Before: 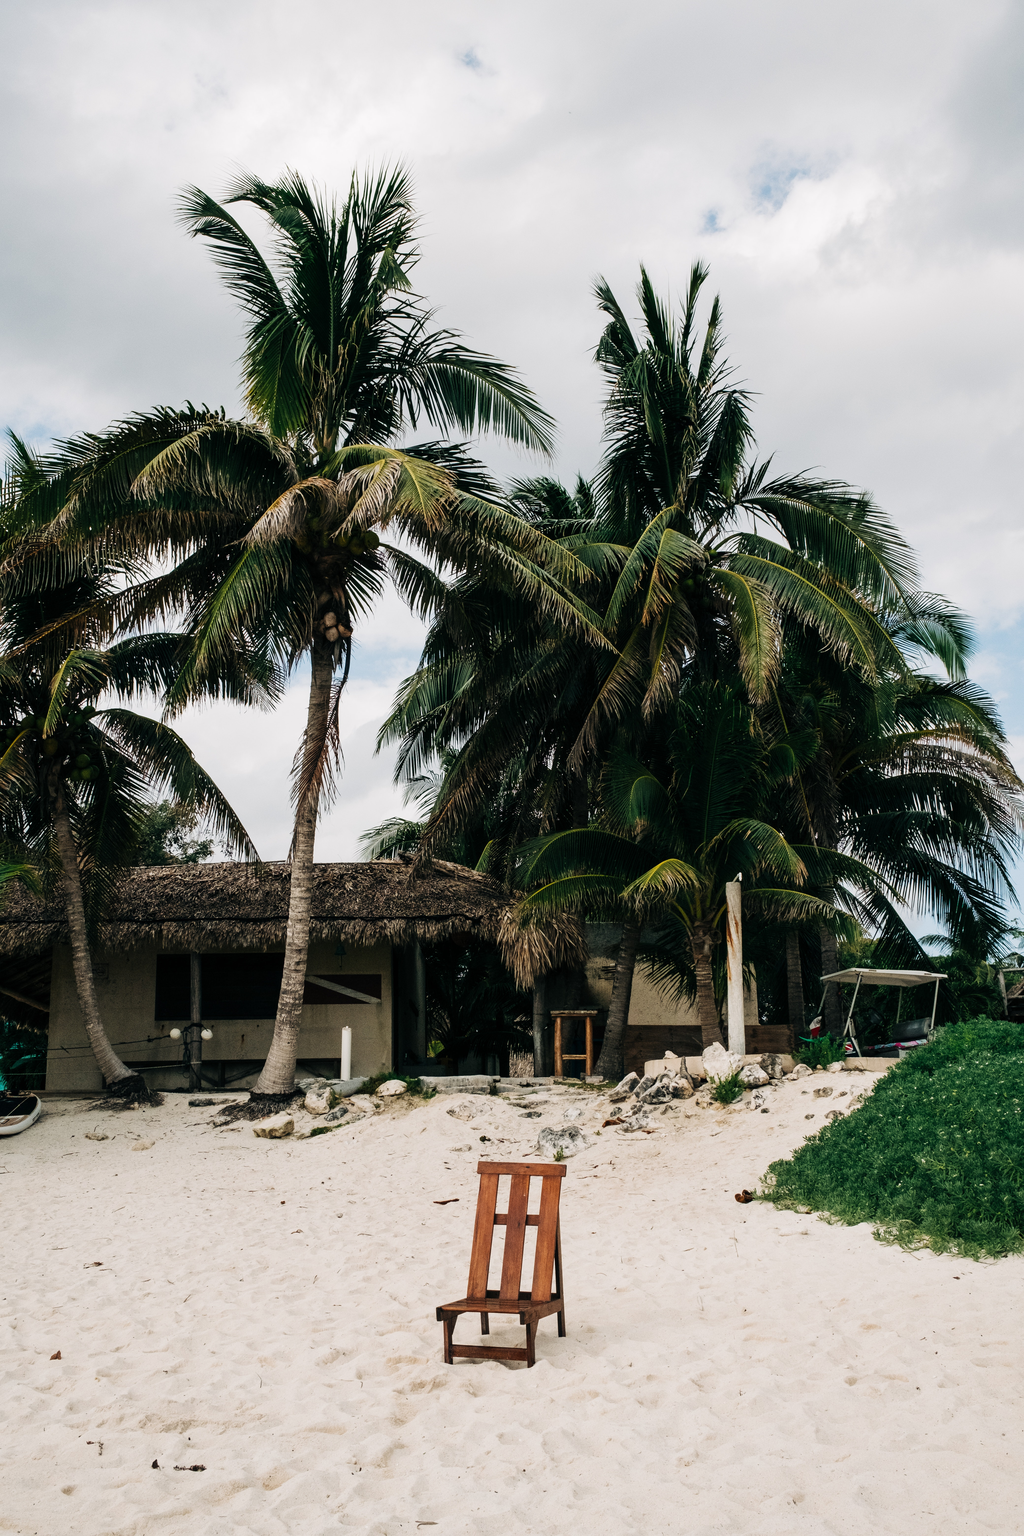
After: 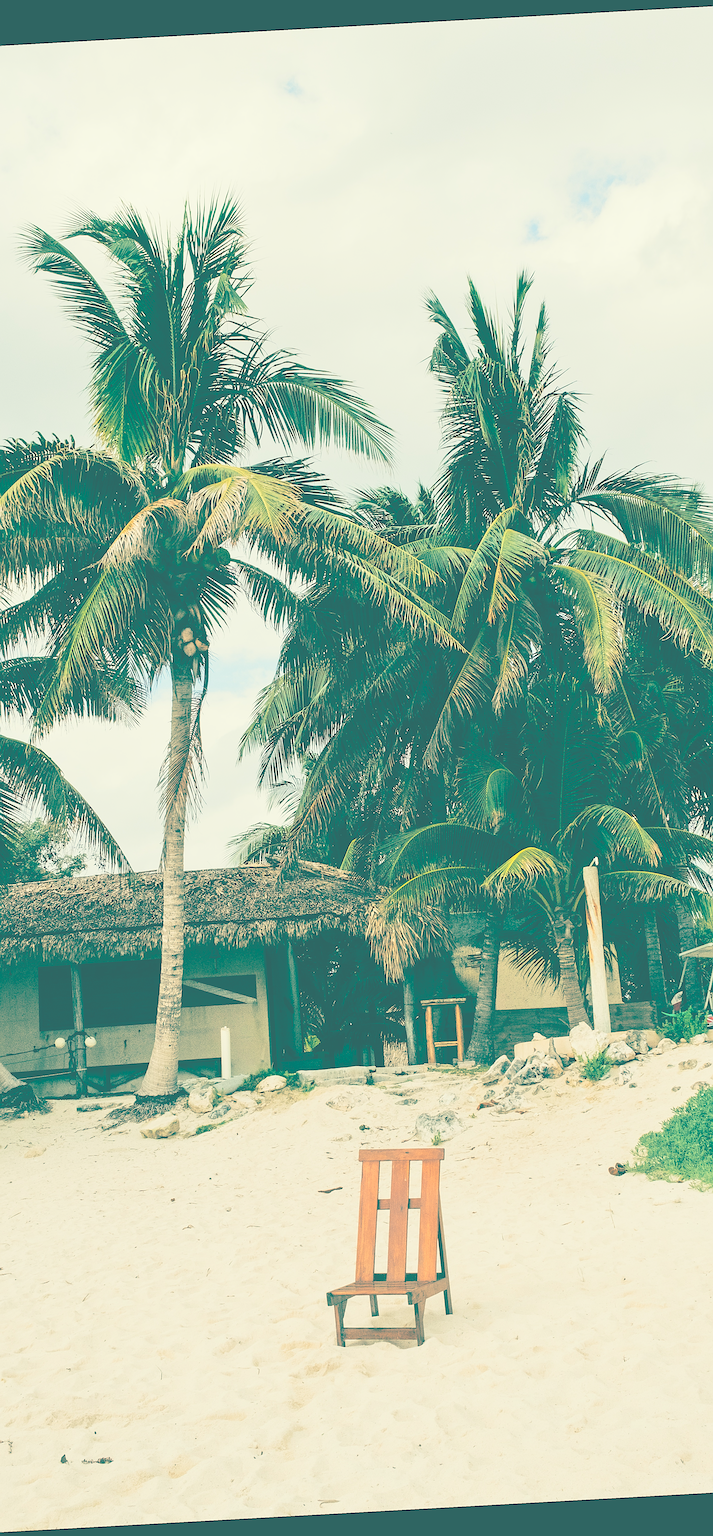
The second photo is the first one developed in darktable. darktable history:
contrast brightness saturation: brightness 1
tone equalizer: -8 EV 0.001 EV, -7 EV -0.004 EV, -6 EV 0.009 EV, -5 EV 0.032 EV, -4 EV 0.276 EV, -3 EV 0.644 EV, -2 EV 0.584 EV, -1 EV 0.187 EV, +0 EV 0.024 EV
sharpen: radius 2.676, amount 0.669
color balance: lift [1.005, 0.99, 1.007, 1.01], gamma [1, 1.034, 1.032, 0.966], gain [0.873, 1.055, 1.067, 0.933]
crop and rotate: left 15.446%, right 17.836%
rotate and perspective: rotation -3.18°, automatic cropping off
